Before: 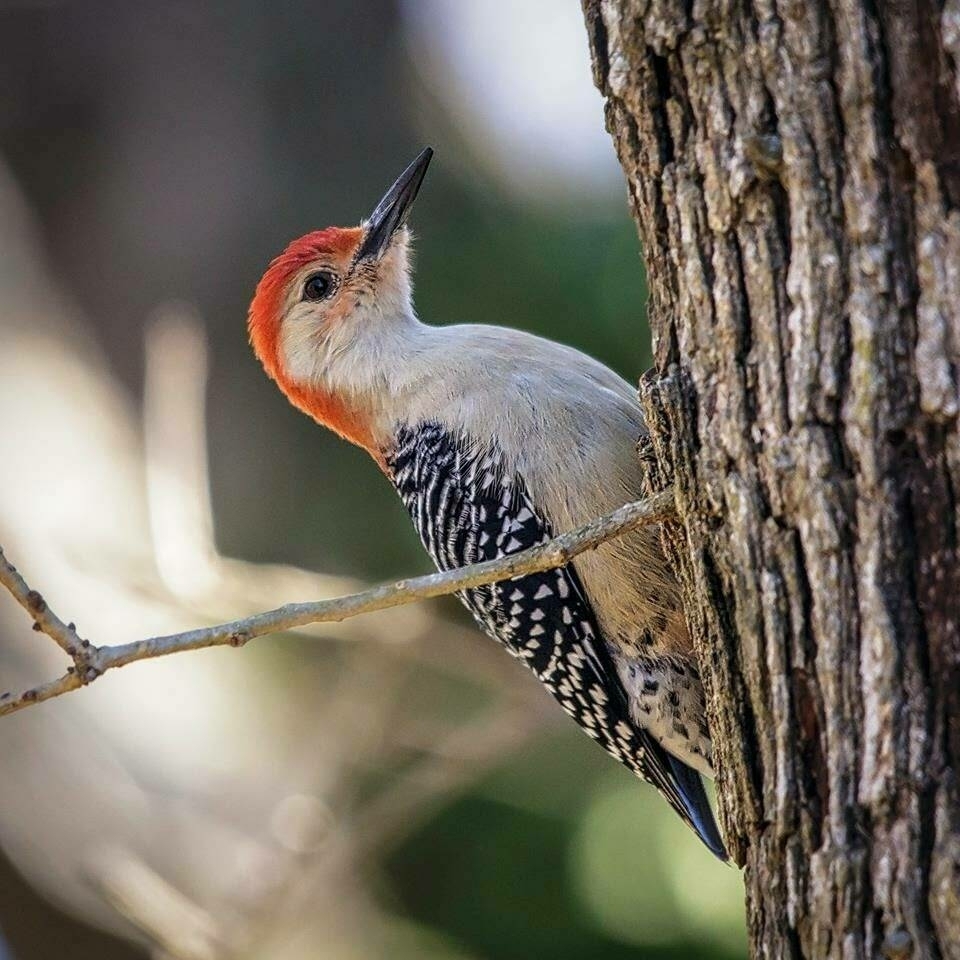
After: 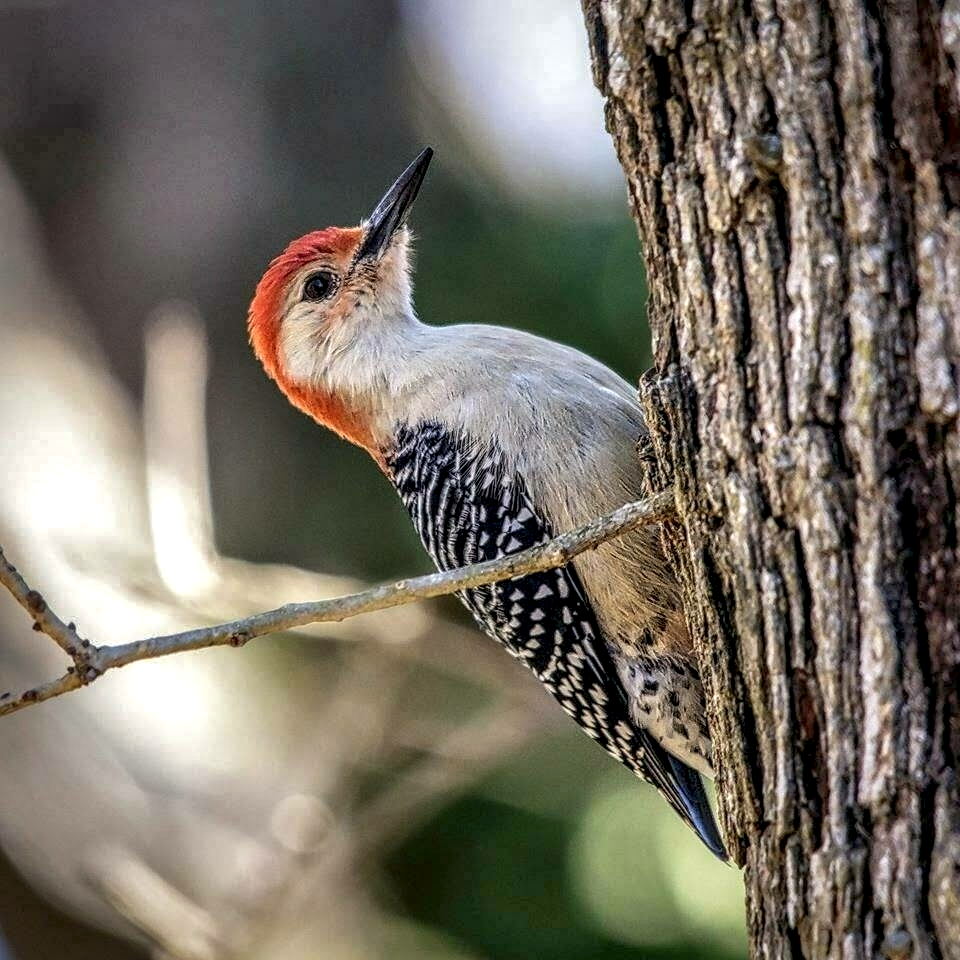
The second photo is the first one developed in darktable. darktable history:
shadows and highlights: shadows 59.79, highlights -60.05
local contrast: highlights 18%, detail 185%
